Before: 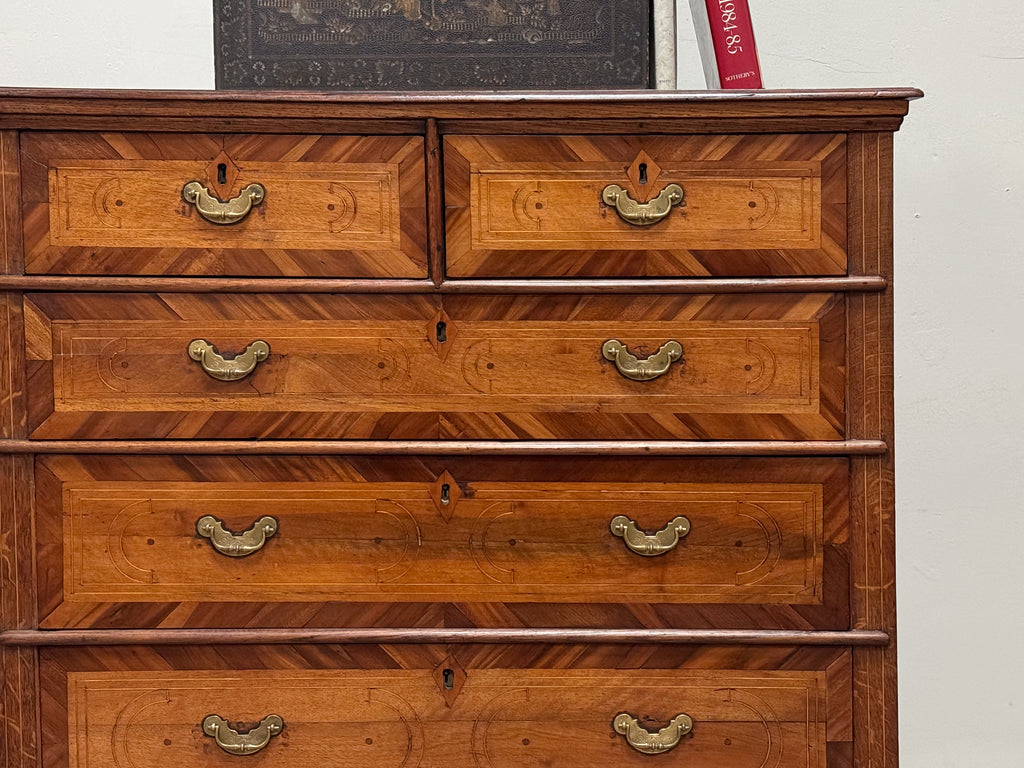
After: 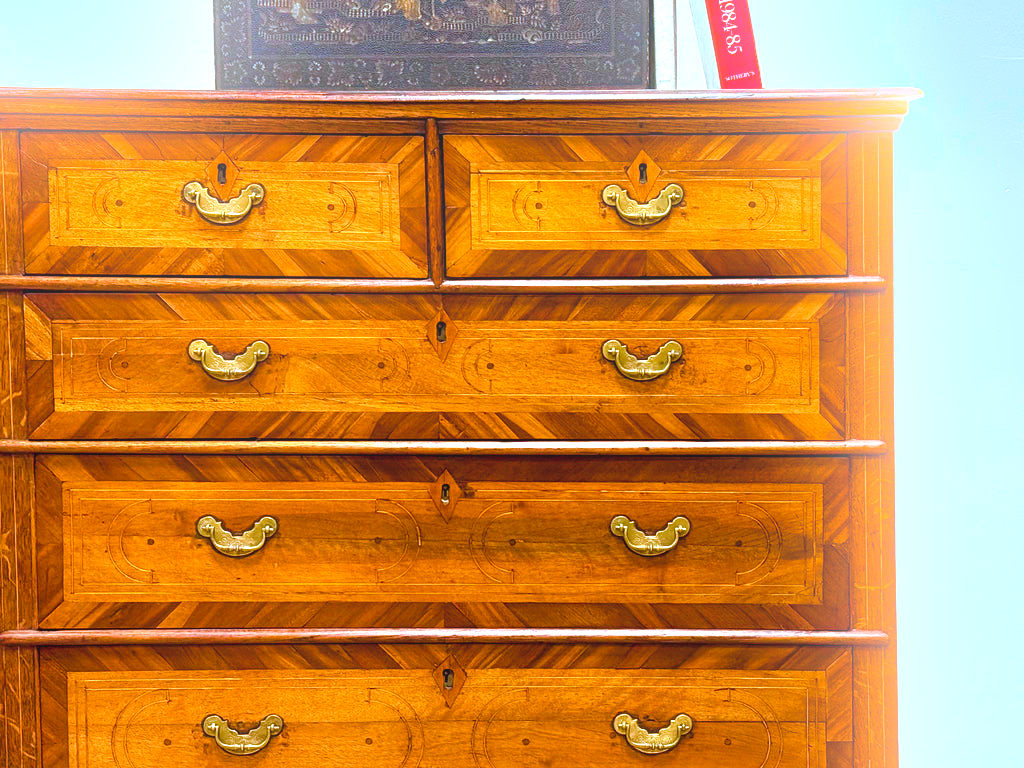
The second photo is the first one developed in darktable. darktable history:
bloom: on, module defaults
color correction: highlights a* -9.35, highlights b* -23.15
exposure: exposure 0.785 EV, compensate highlight preservation false
color balance rgb: linear chroma grading › shadows 10%, linear chroma grading › highlights 10%, linear chroma grading › global chroma 15%, linear chroma grading › mid-tones 15%, perceptual saturation grading › global saturation 40%, perceptual saturation grading › highlights -25%, perceptual saturation grading › mid-tones 35%, perceptual saturation grading › shadows 35%, perceptual brilliance grading › global brilliance 11.29%, global vibrance 11.29%
